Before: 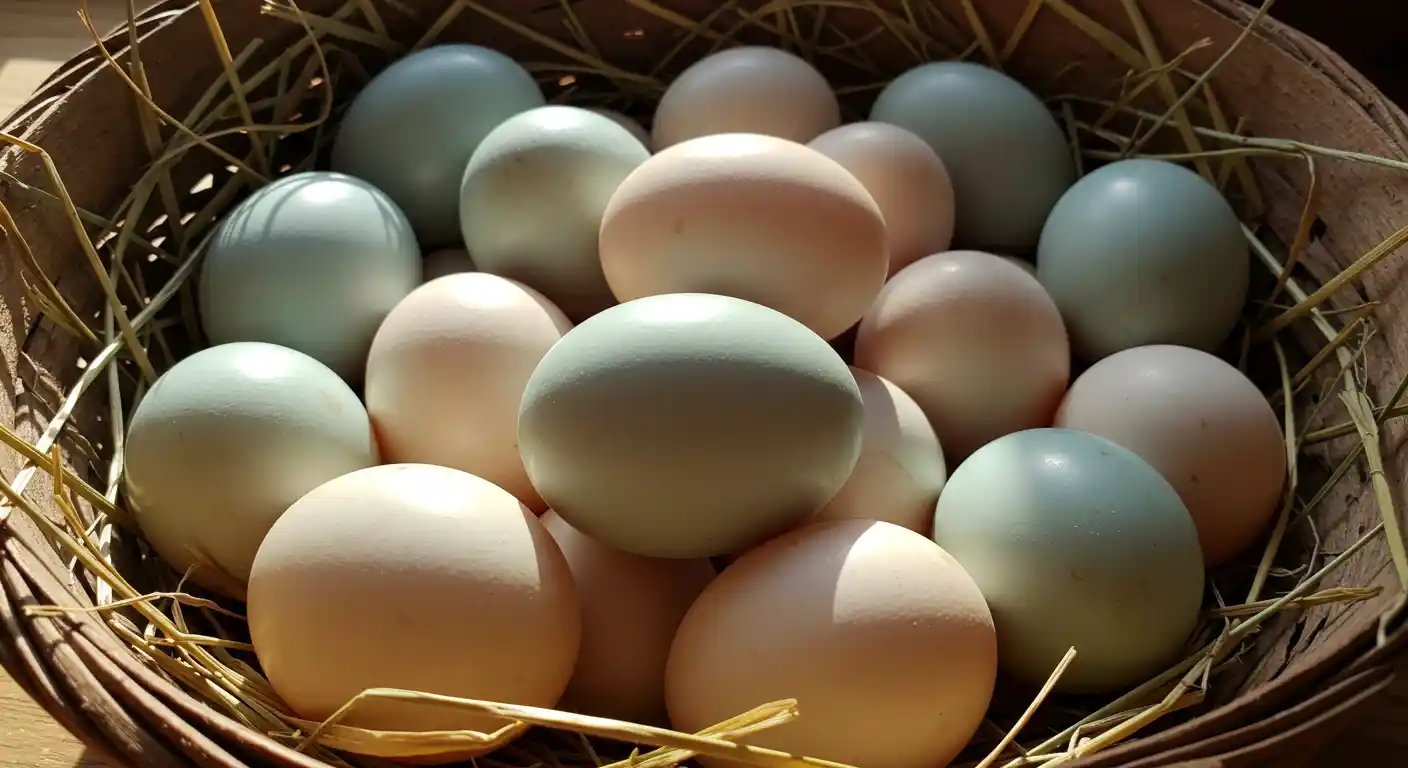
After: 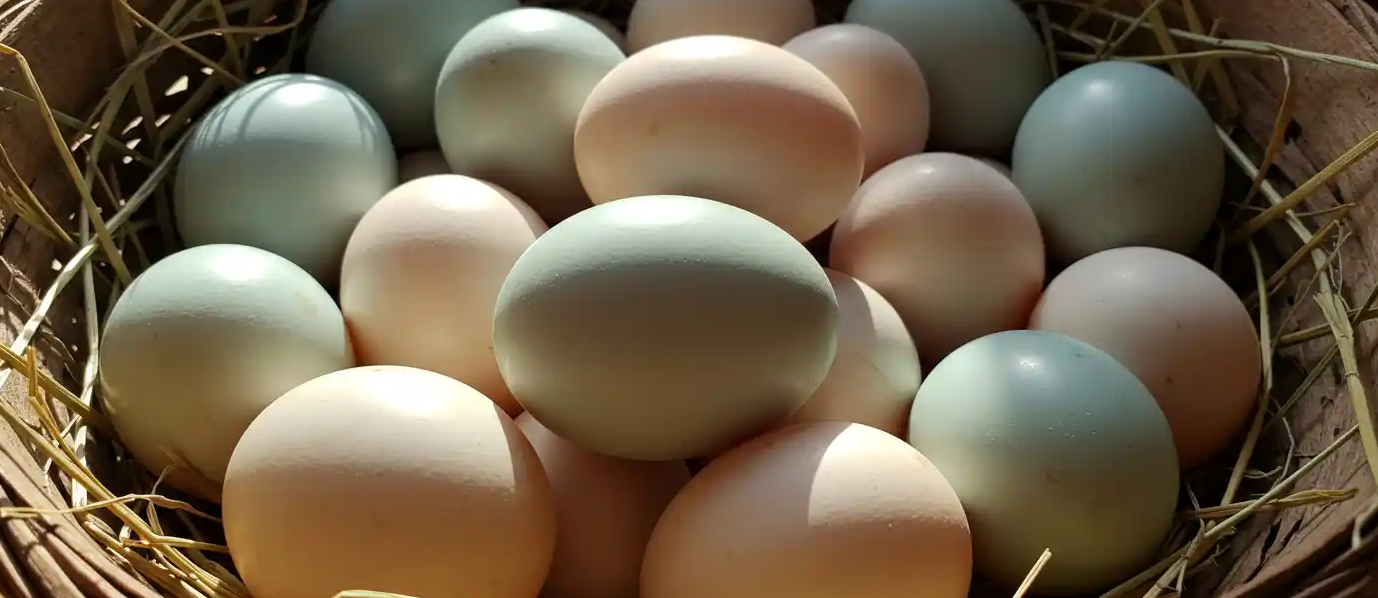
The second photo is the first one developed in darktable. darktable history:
shadows and highlights: radius 334.93, shadows 63.48, highlights 6.06, compress 87.7%, highlights color adjustment 39.73%, soften with gaussian
crop and rotate: left 1.814%, top 12.818%, right 0.25%, bottom 9.225%
